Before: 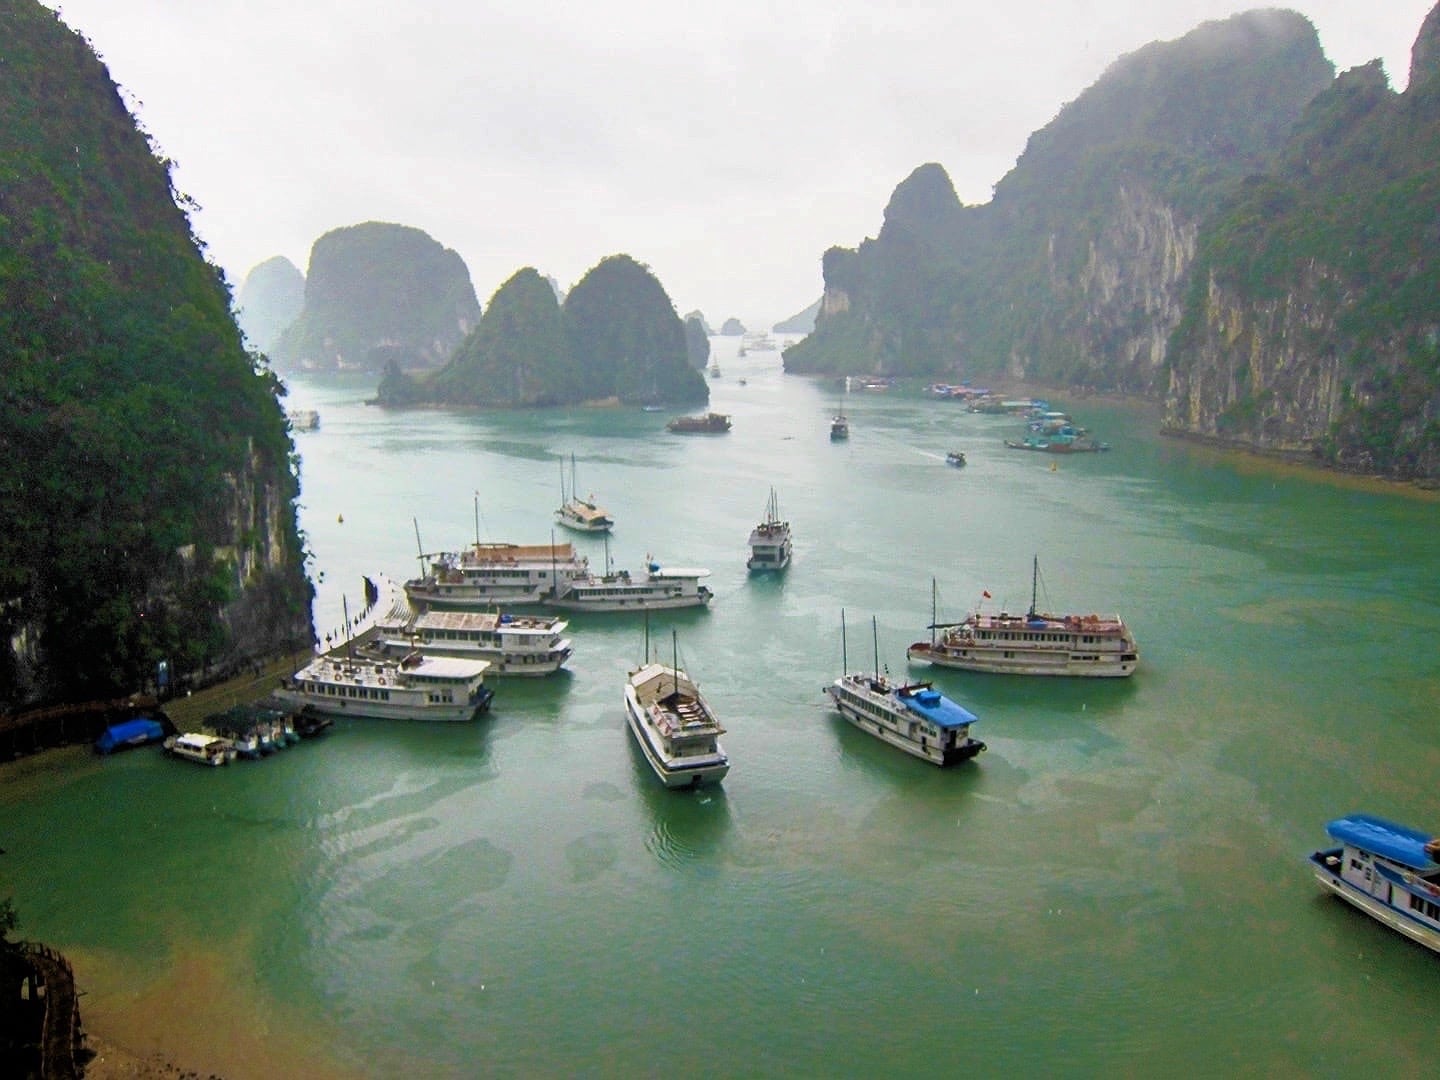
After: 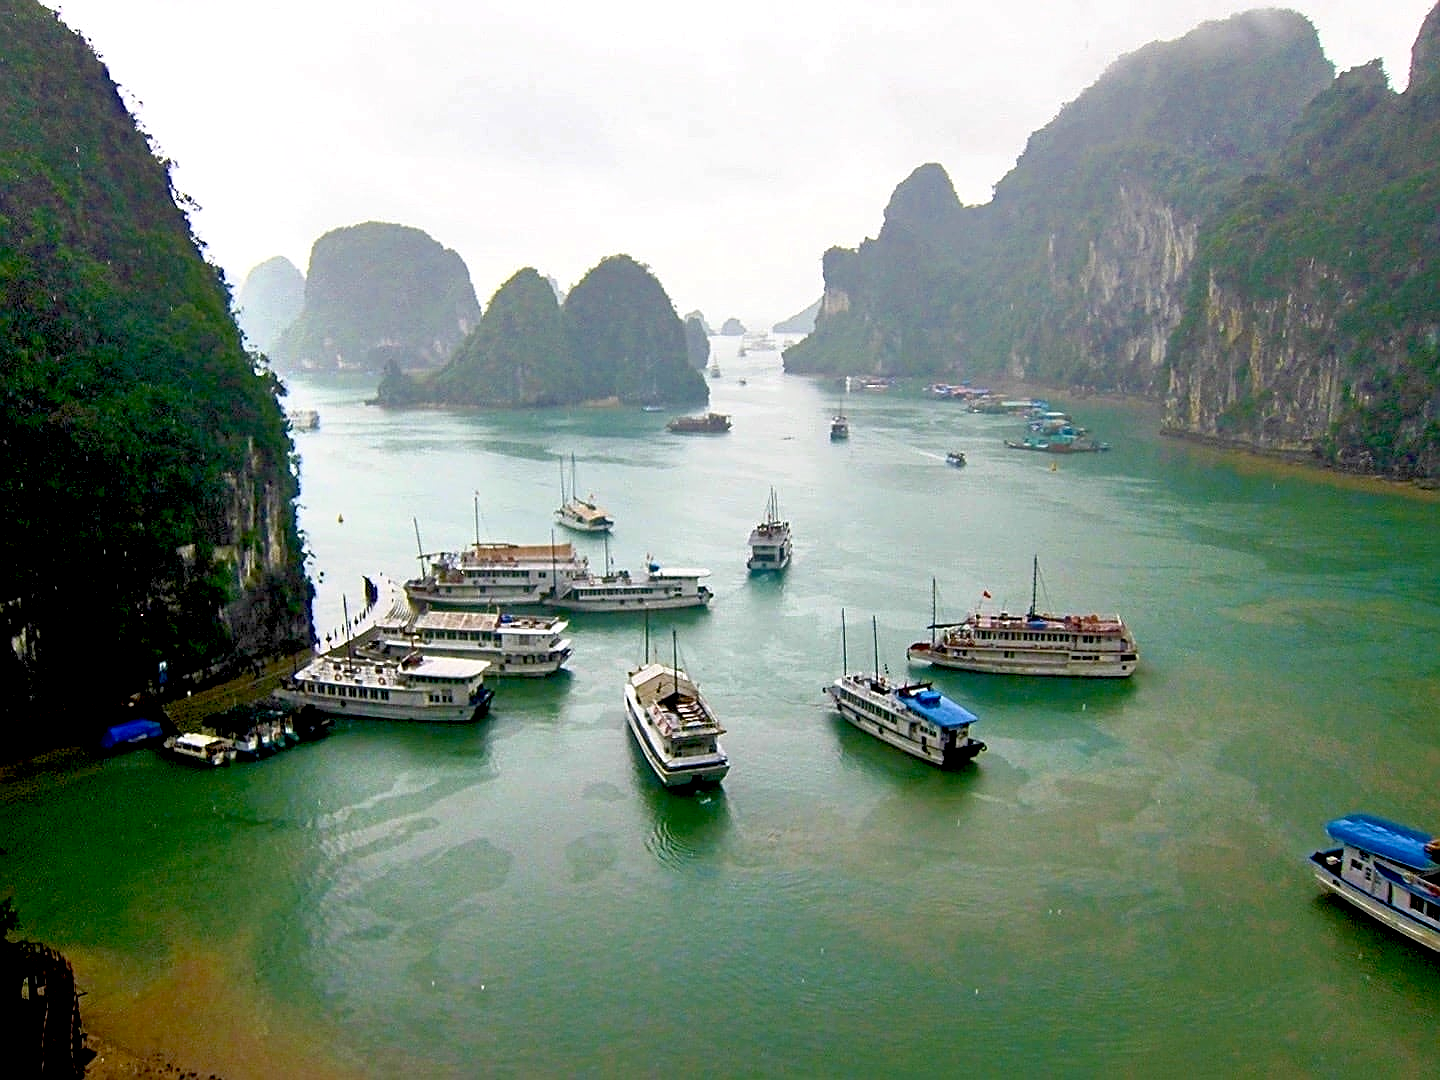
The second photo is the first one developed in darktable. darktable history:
sharpen: on, module defaults
exposure: black level correction 0.024, exposure 0.186 EV, compensate highlight preservation false
